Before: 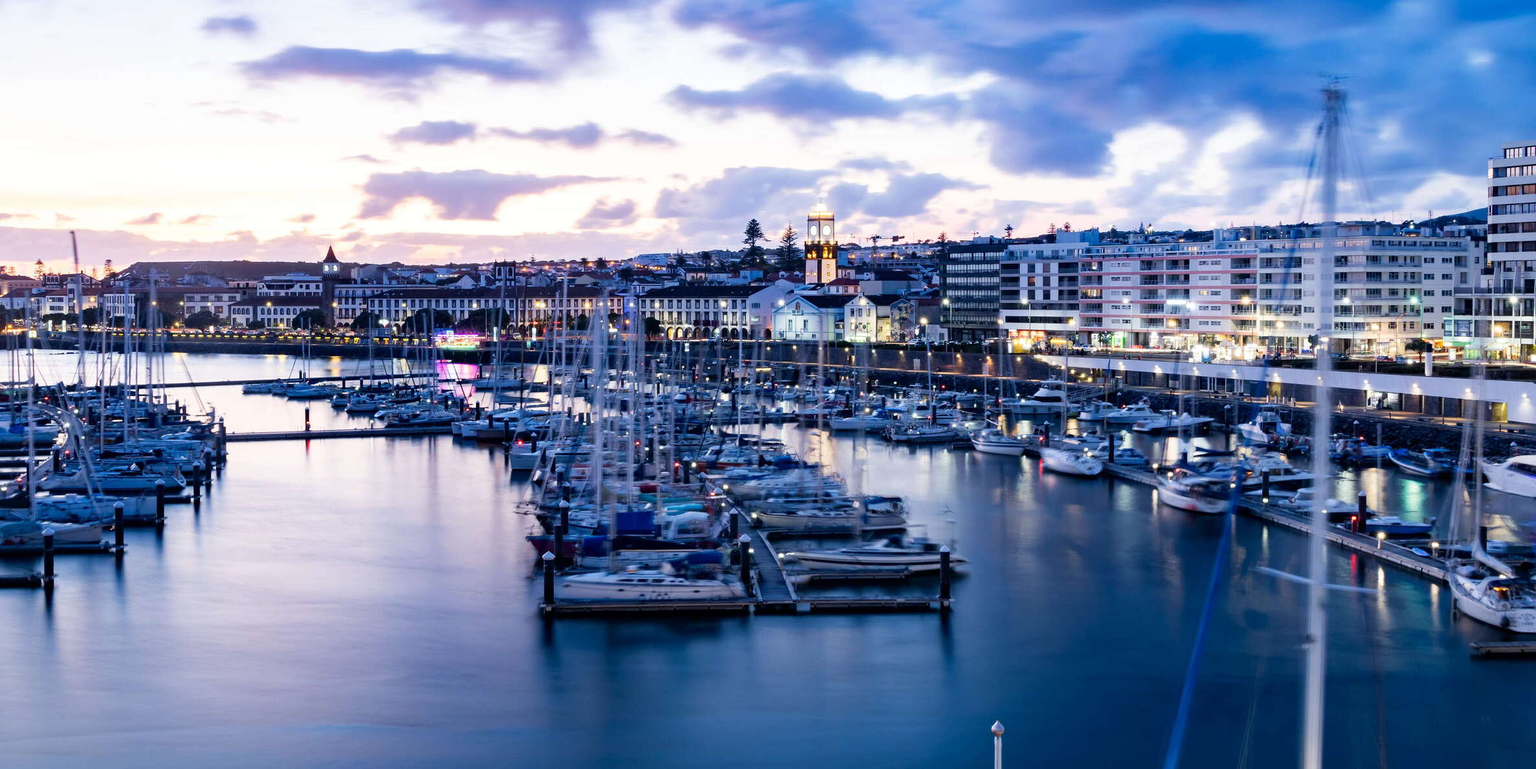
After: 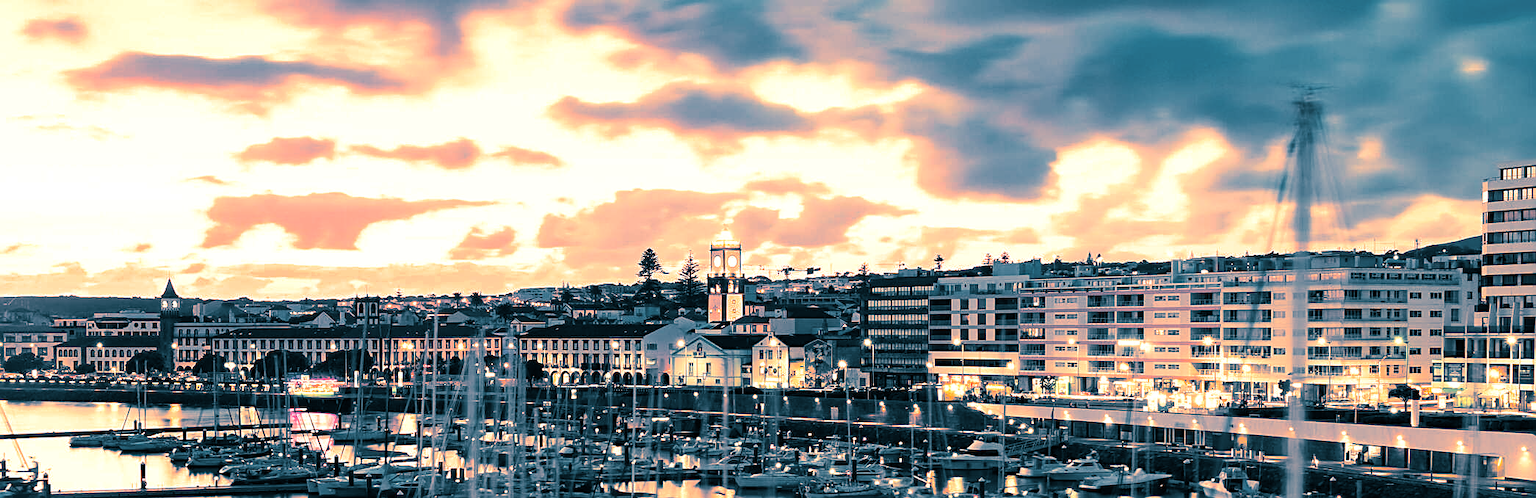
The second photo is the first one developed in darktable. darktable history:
white balance: red 1.467, blue 0.684
exposure: black level correction 0, compensate exposure bias true, compensate highlight preservation false
sharpen: on, module defaults
color zones: curves: ch0 [(0, 0.5) (0.143, 0.5) (0.286, 0.5) (0.429, 0.5) (0.62, 0.489) (0.714, 0.445) (0.844, 0.496) (1, 0.5)]; ch1 [(0, 0.5) (0.143, 0.5) (0.286, 0.5) (0.429, 0.5) (0.571, 0.5) (0.714, 0.523) (0.857, 0.5) (1, 0.5)]
split-toning: shadows › hue 212.4°, balance -70
crop and rotate: left 11.812%, bottom 42.776%
